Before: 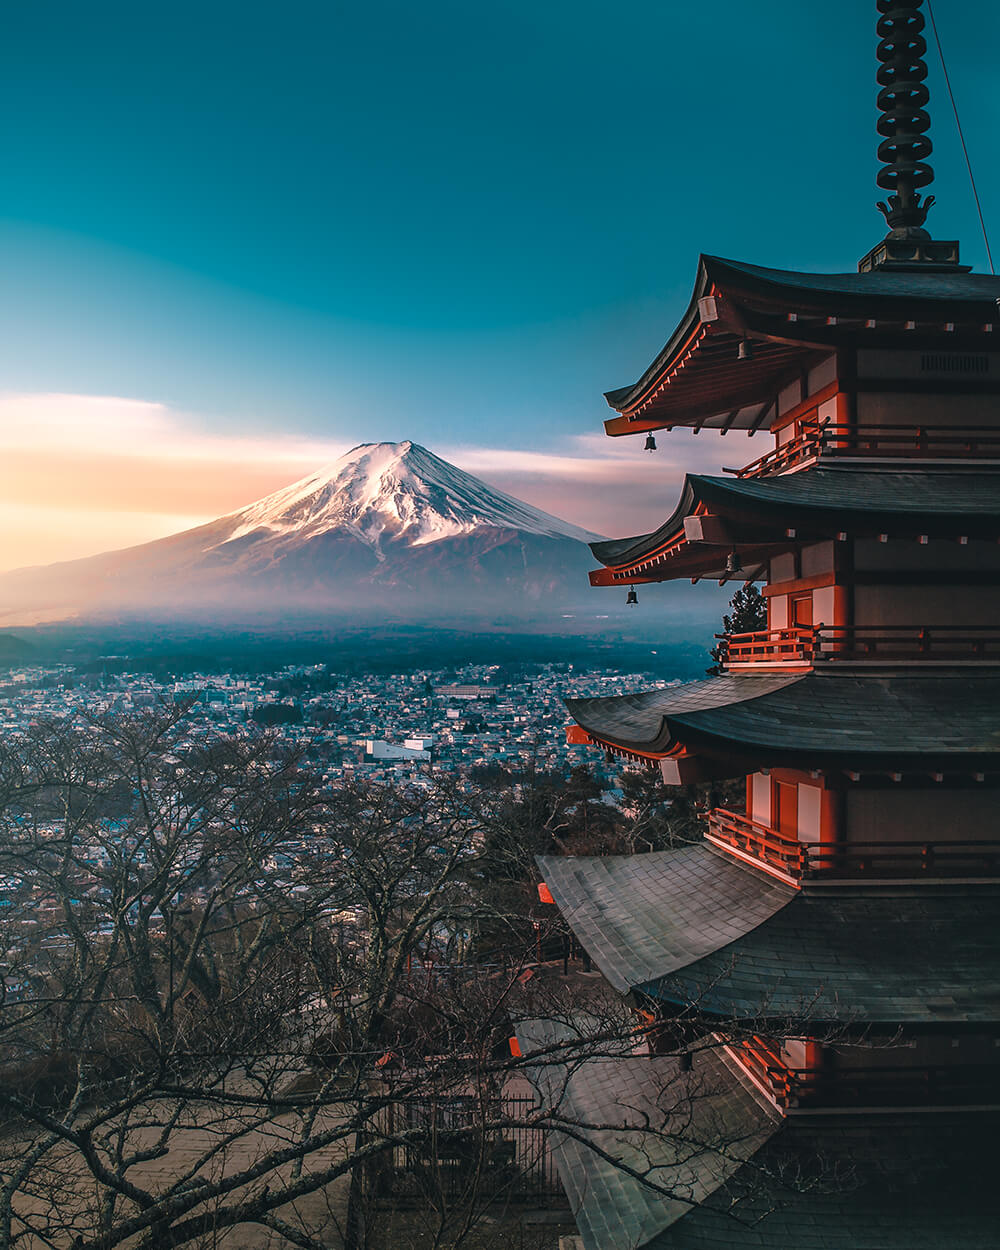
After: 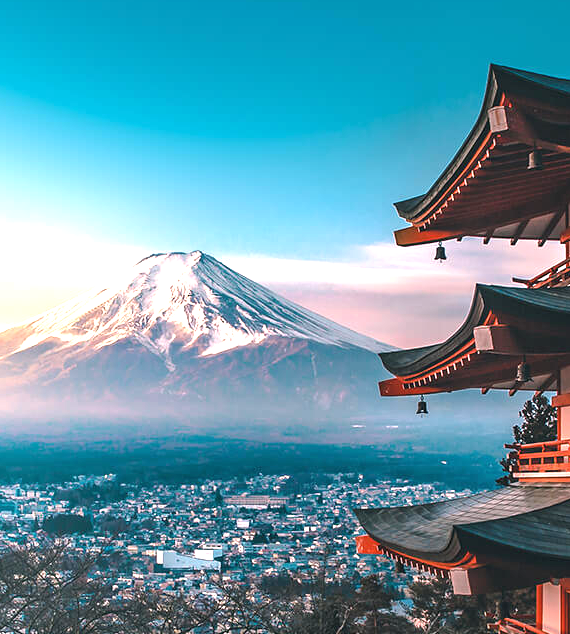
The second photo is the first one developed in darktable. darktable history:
exposure: black level correction 0, exposure 1.106 EV, compensate highlight preservation false
crop: left 21.023%, top 15.207%, right 21.681%, bottom 34.033%
